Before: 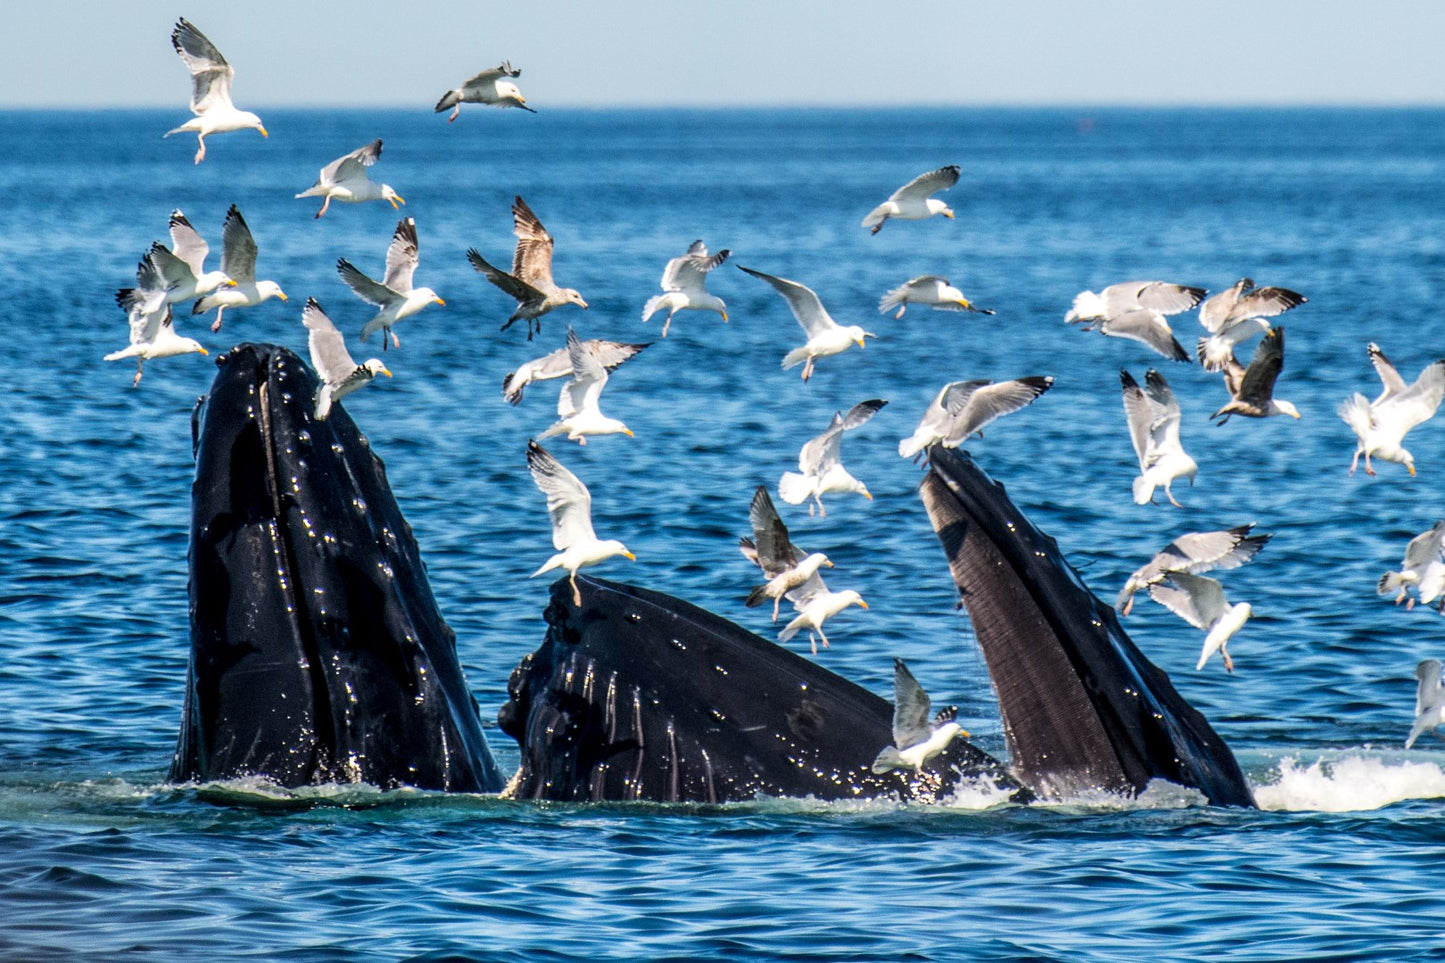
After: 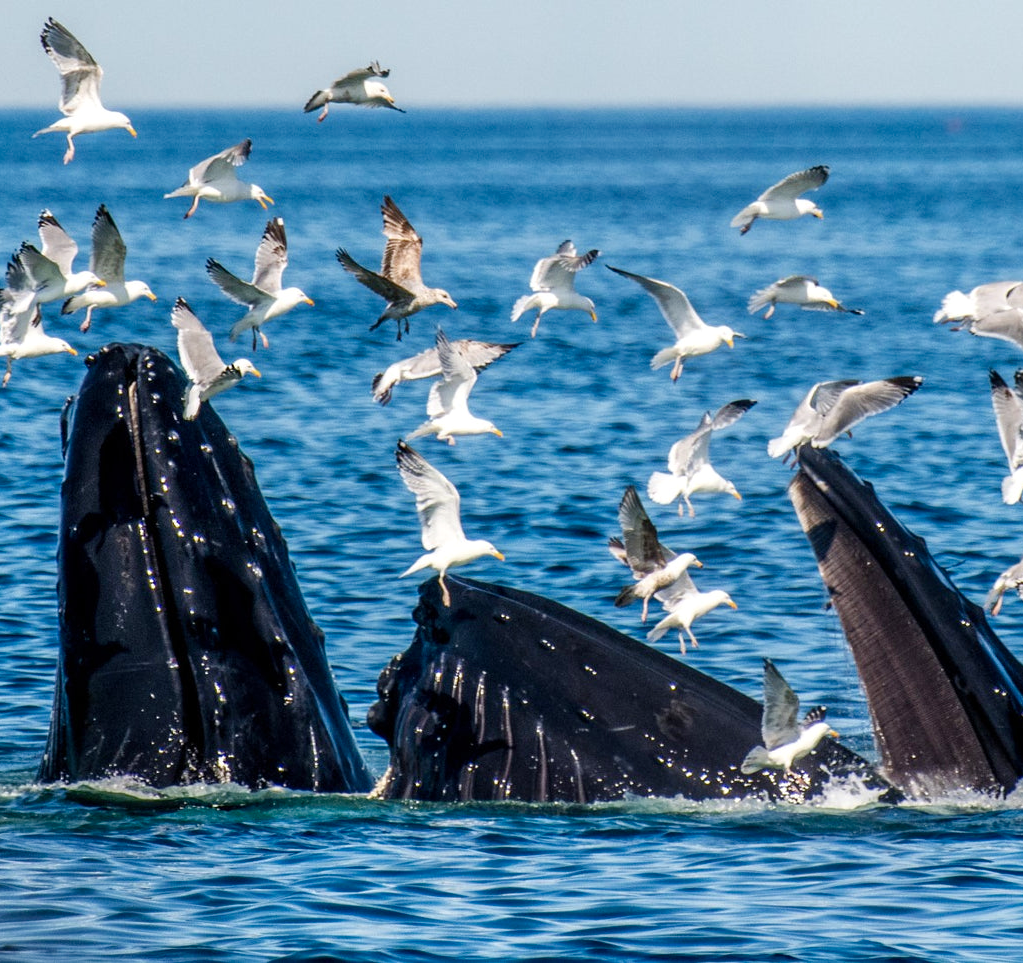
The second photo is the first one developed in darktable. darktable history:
crop and rotate: left 9.08%, right 20.112%
tone equalizer: edges refinement/feathering 500, mask exposure compensation -1.24 EV, preserve details no
color balance rgb: perceptual saturation grading › global saturation 0.773%, perceptual saturation grading › highlights -31.383%, perceptual saturation grading › mid-tones 5.816%, perceptual saturation grading › shadows 17.623%, global vibrance 20%
